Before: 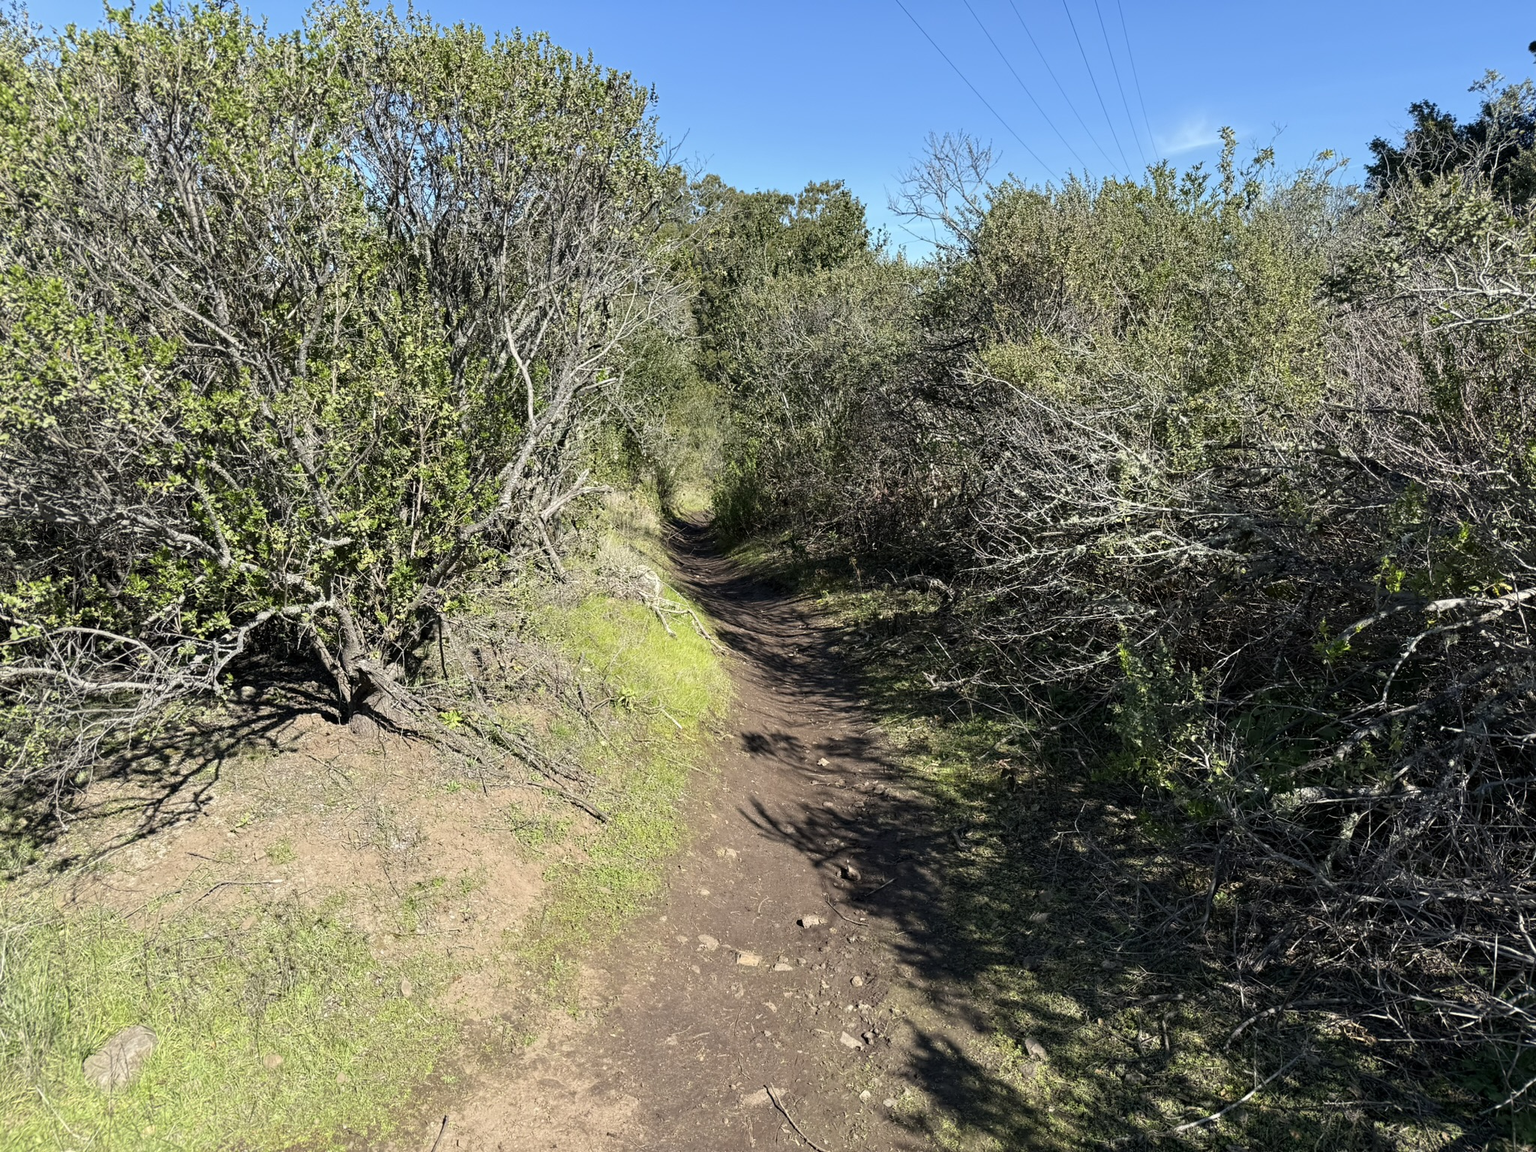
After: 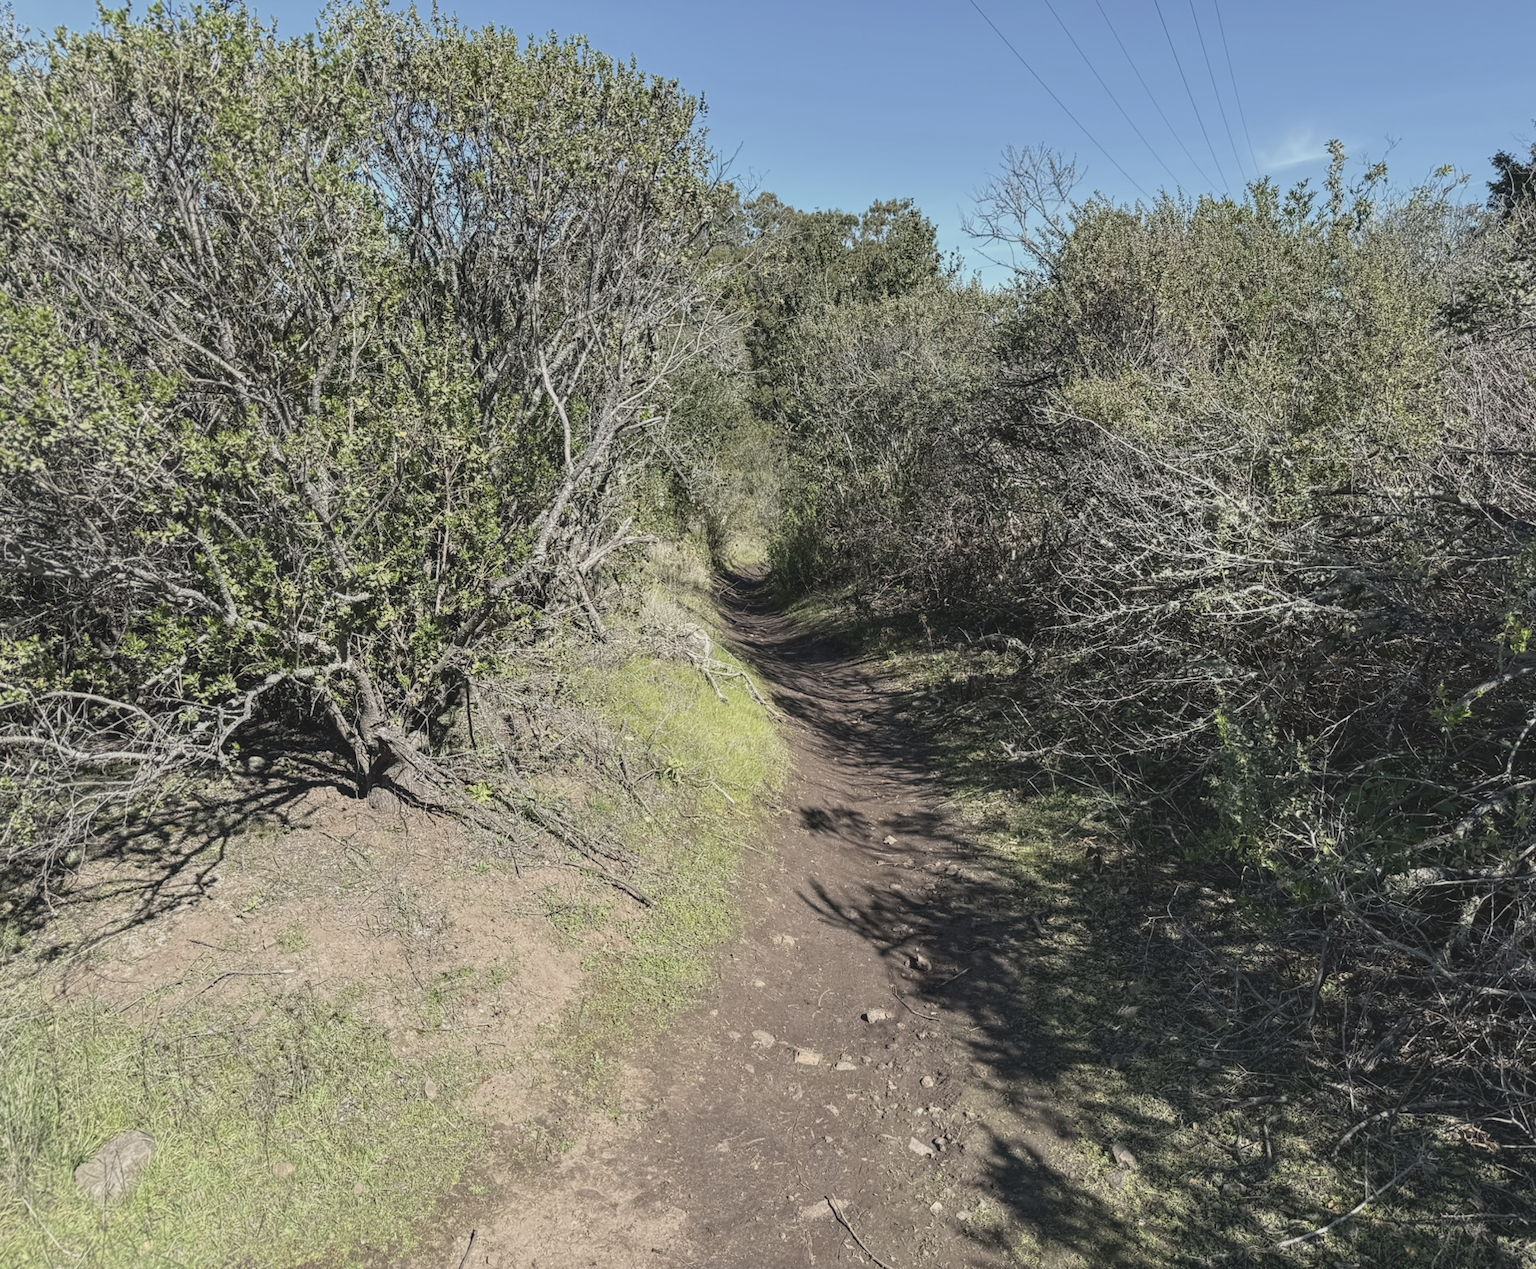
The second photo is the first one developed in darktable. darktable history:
crop and rotate: left 1.074%, right 8.173%
exposure: compensate exposure bias true, compensate highlight preservation false
local contrast: on, module defaults
contrast brightness saturation: contrast -0.246, saturation -0.423
tone equalizer: on, module defaults
